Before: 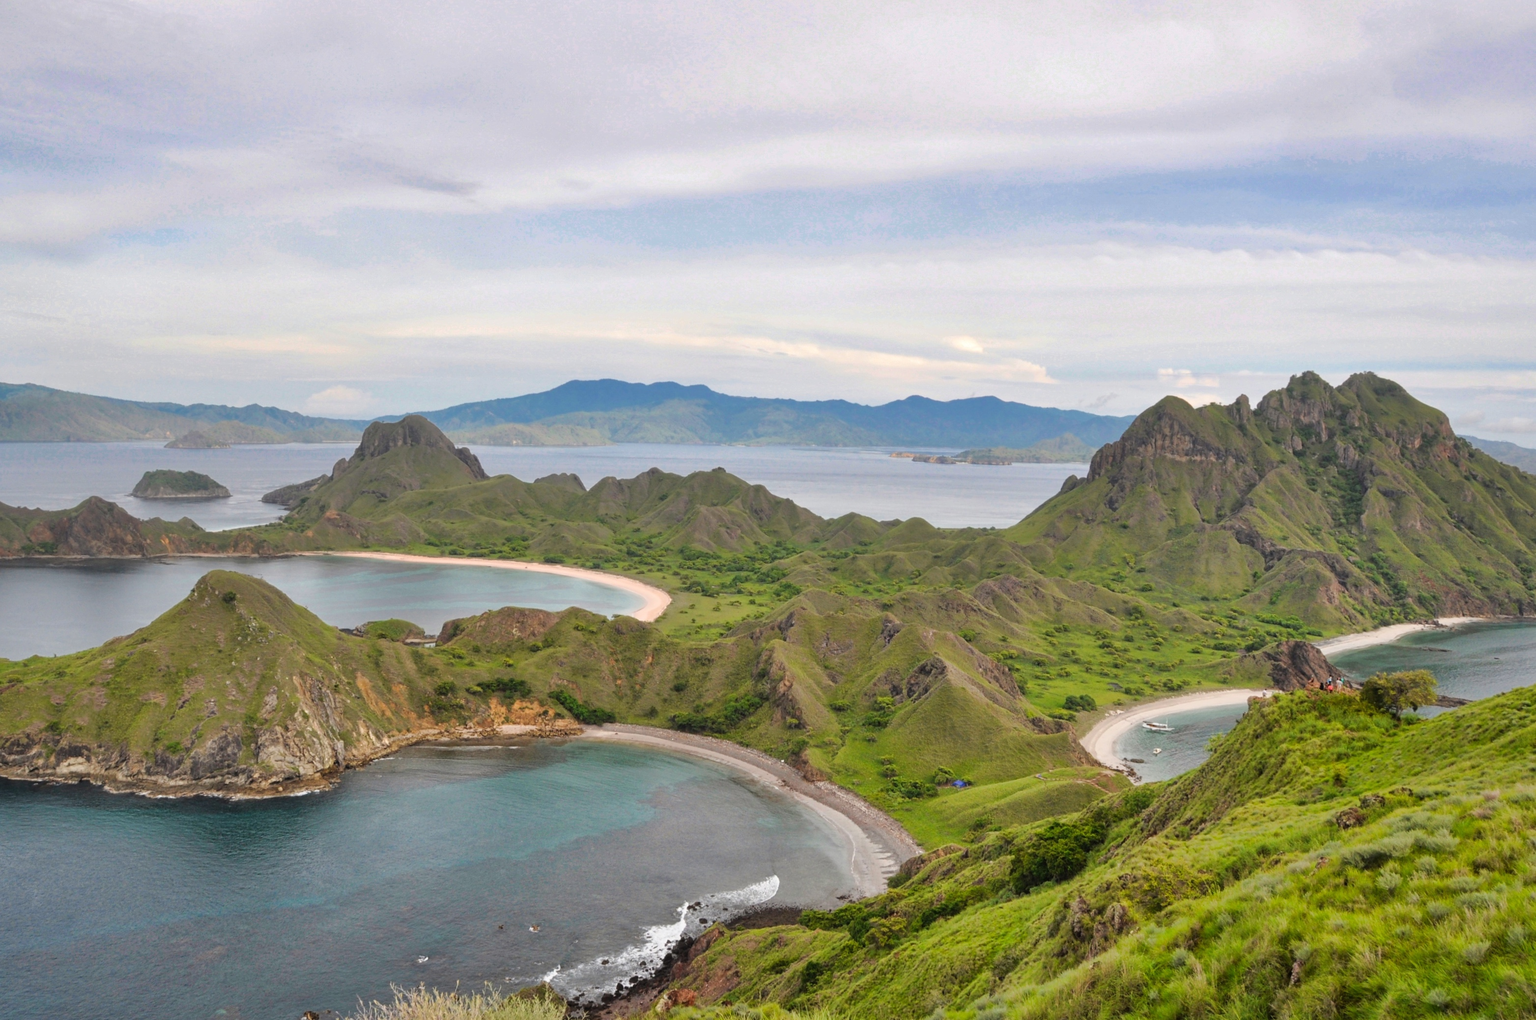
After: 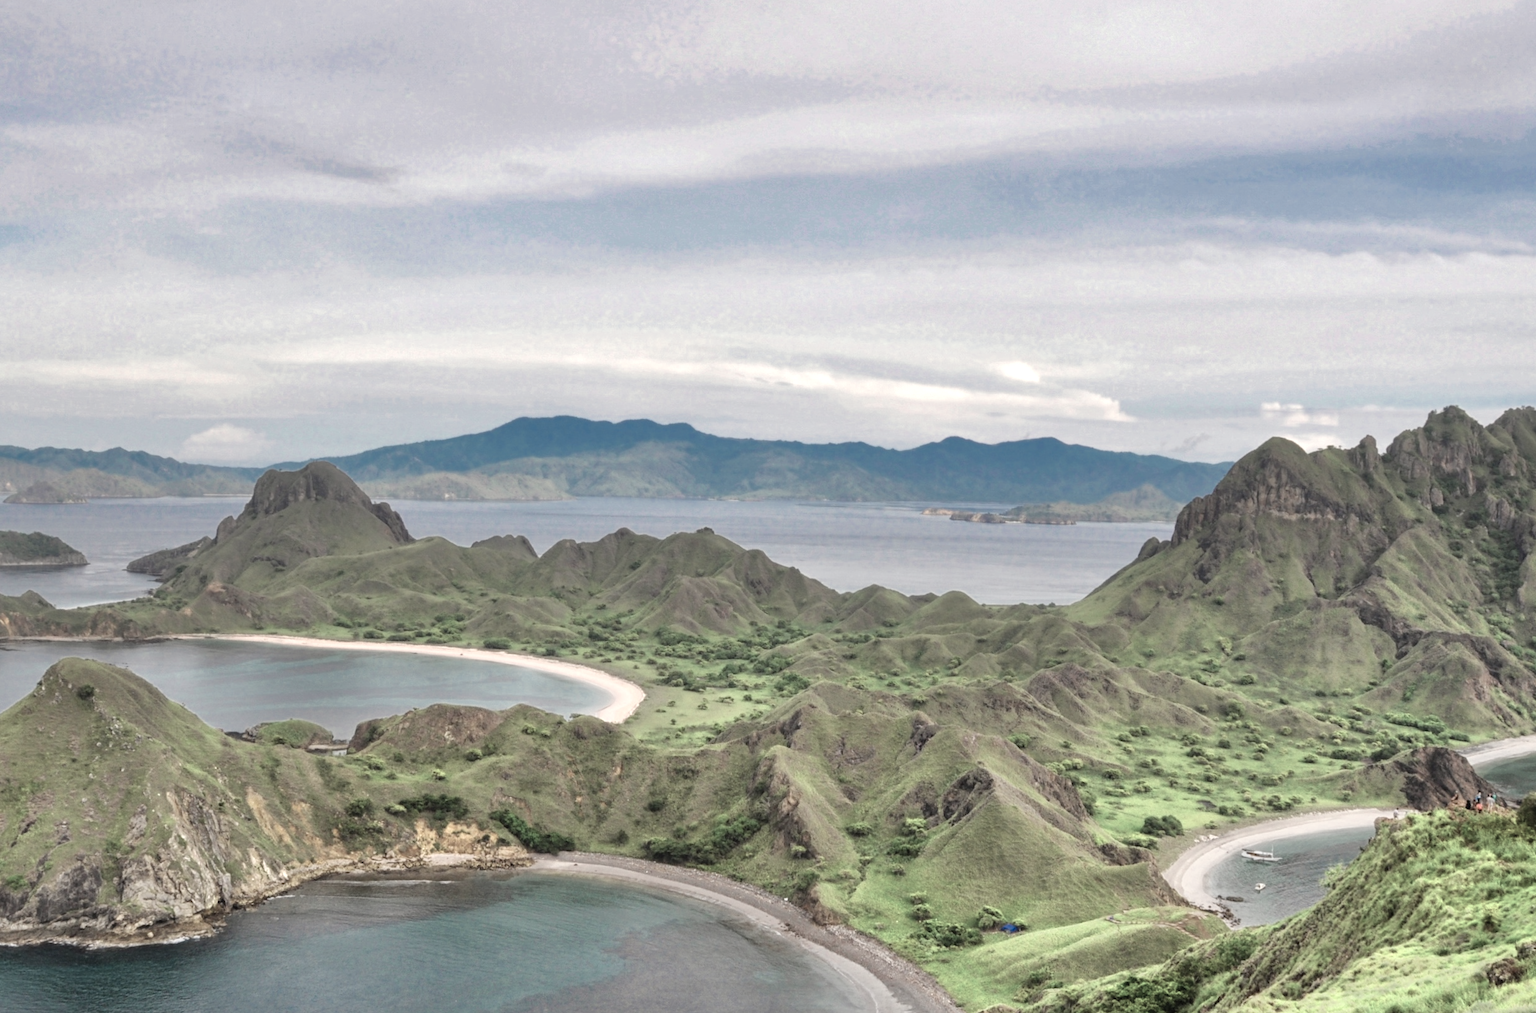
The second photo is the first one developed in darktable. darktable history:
color zones: curves: ch0 [(0.25, 0.667) (0.758, 0.368)]; ch1 [(0.215, 0.245) (0.761, 0.373)]; ch2 [(0.247, 0.554) (0.761, 0.436)]
crop and rotate: left 10.535%, top 5.004%, right 10.438%, bottom 16.457%
